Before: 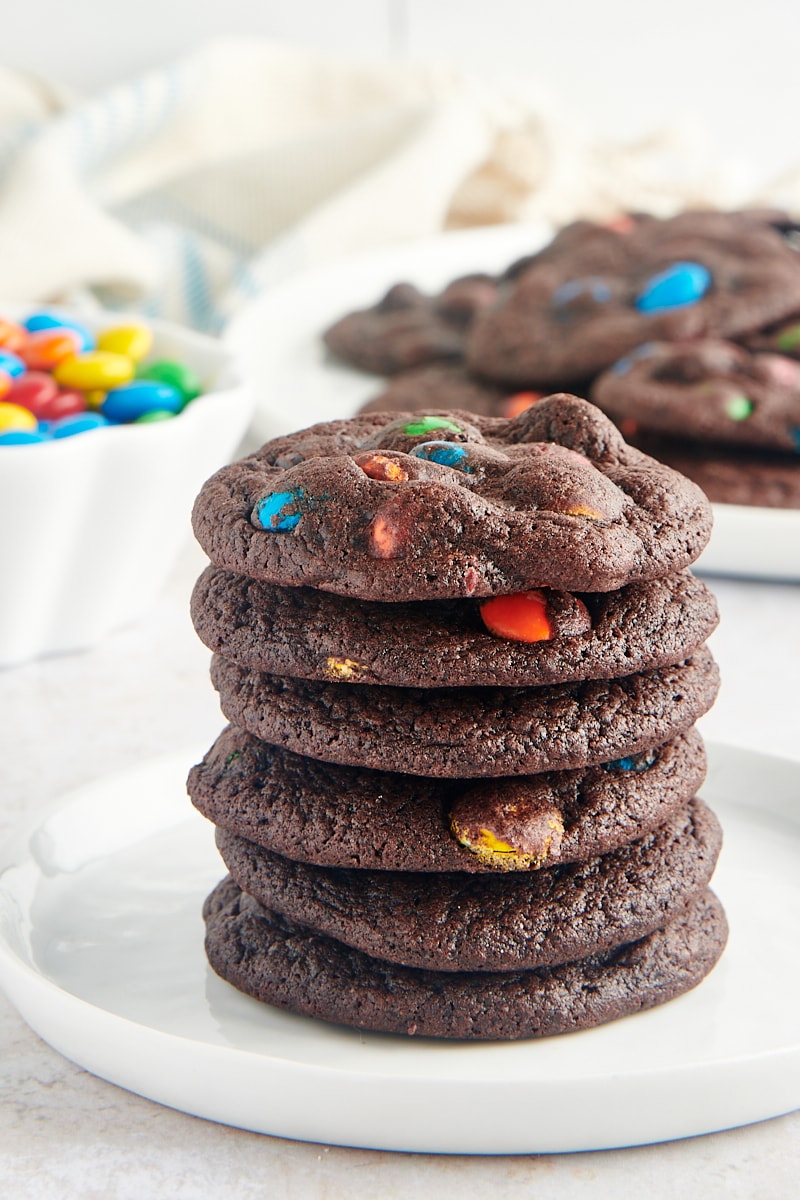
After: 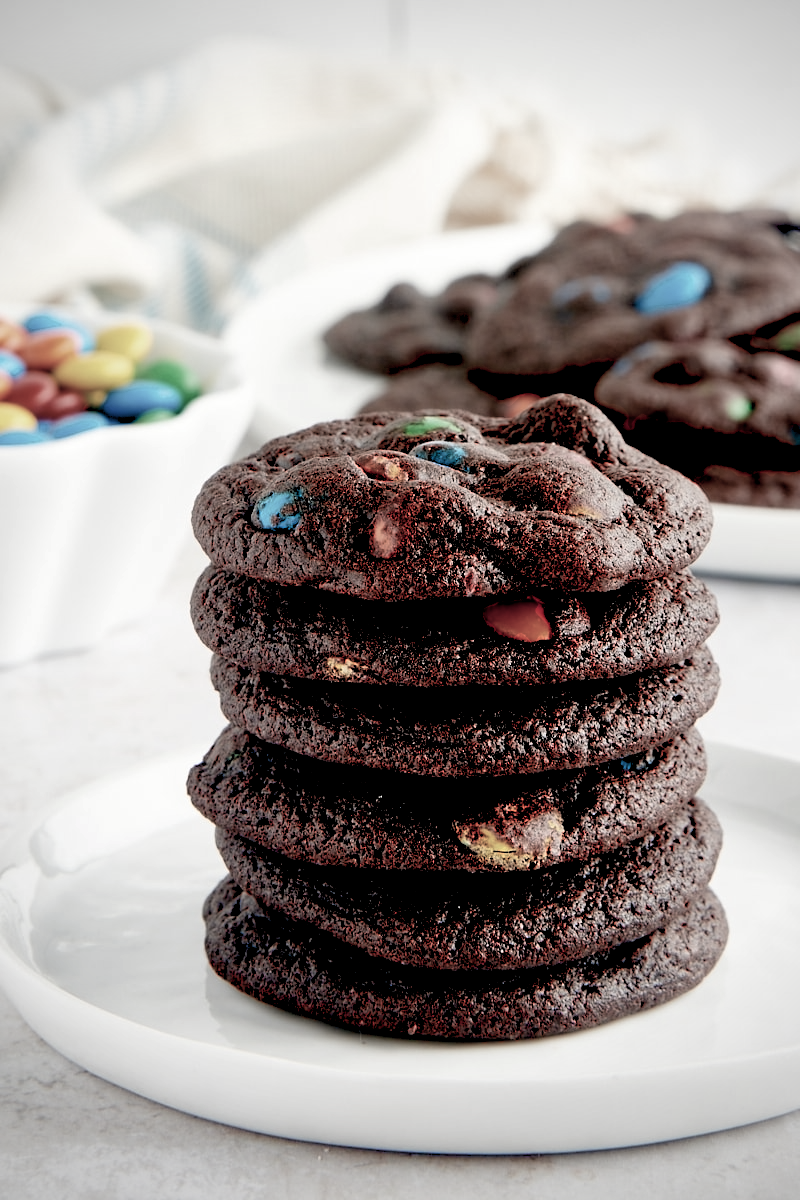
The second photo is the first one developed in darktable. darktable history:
color balance rgb: linear chroma grading › global chroma -16.06%, perceptual saturation grading › global saturation -32.85%, global vibrance -23.56%
color equalizer: brightness › red 0.89, brightness › orange 0.902, brightness › yellow 0.89, brightness › green 0.902, brightness › magenta 0.925
exposure: black level correction 0.056, compensate highlight preservation false
vignetting: on, module defaults
